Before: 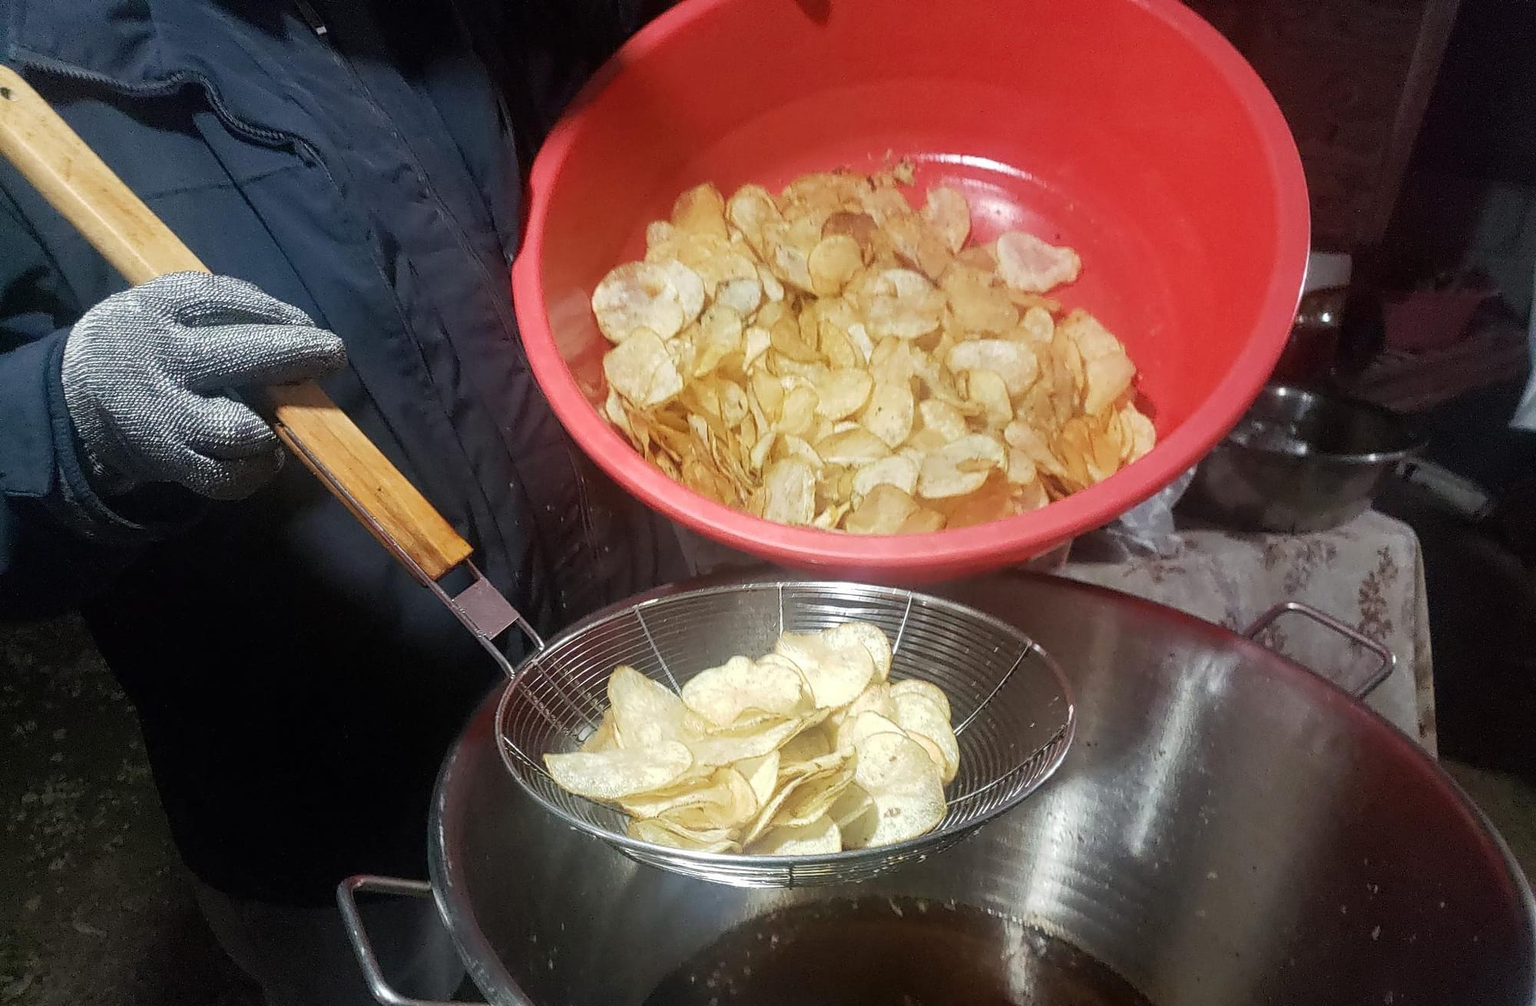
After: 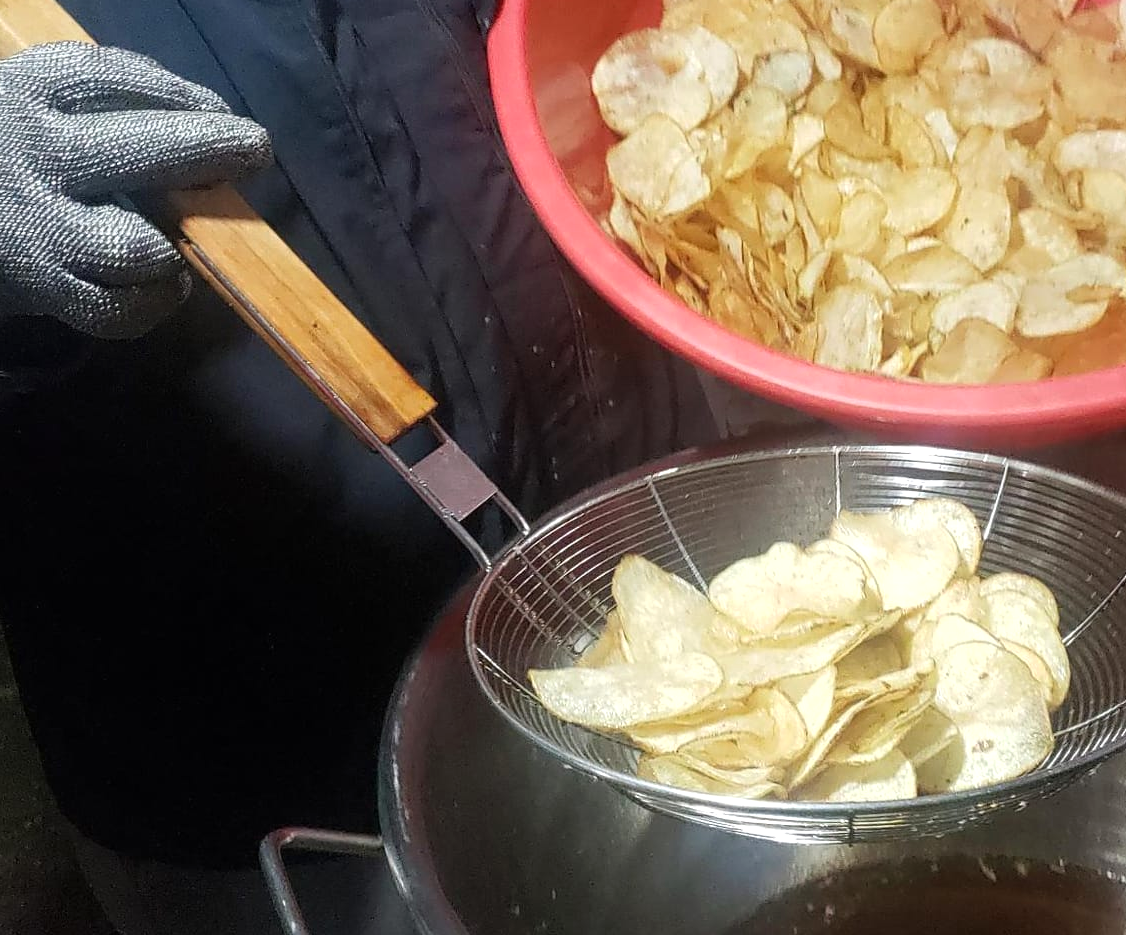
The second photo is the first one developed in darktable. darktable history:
crop: left 8.966%, top 23.852%, right 34.699%, bottom 4.703%
levels: levels [0, 0.476, 0.951]
